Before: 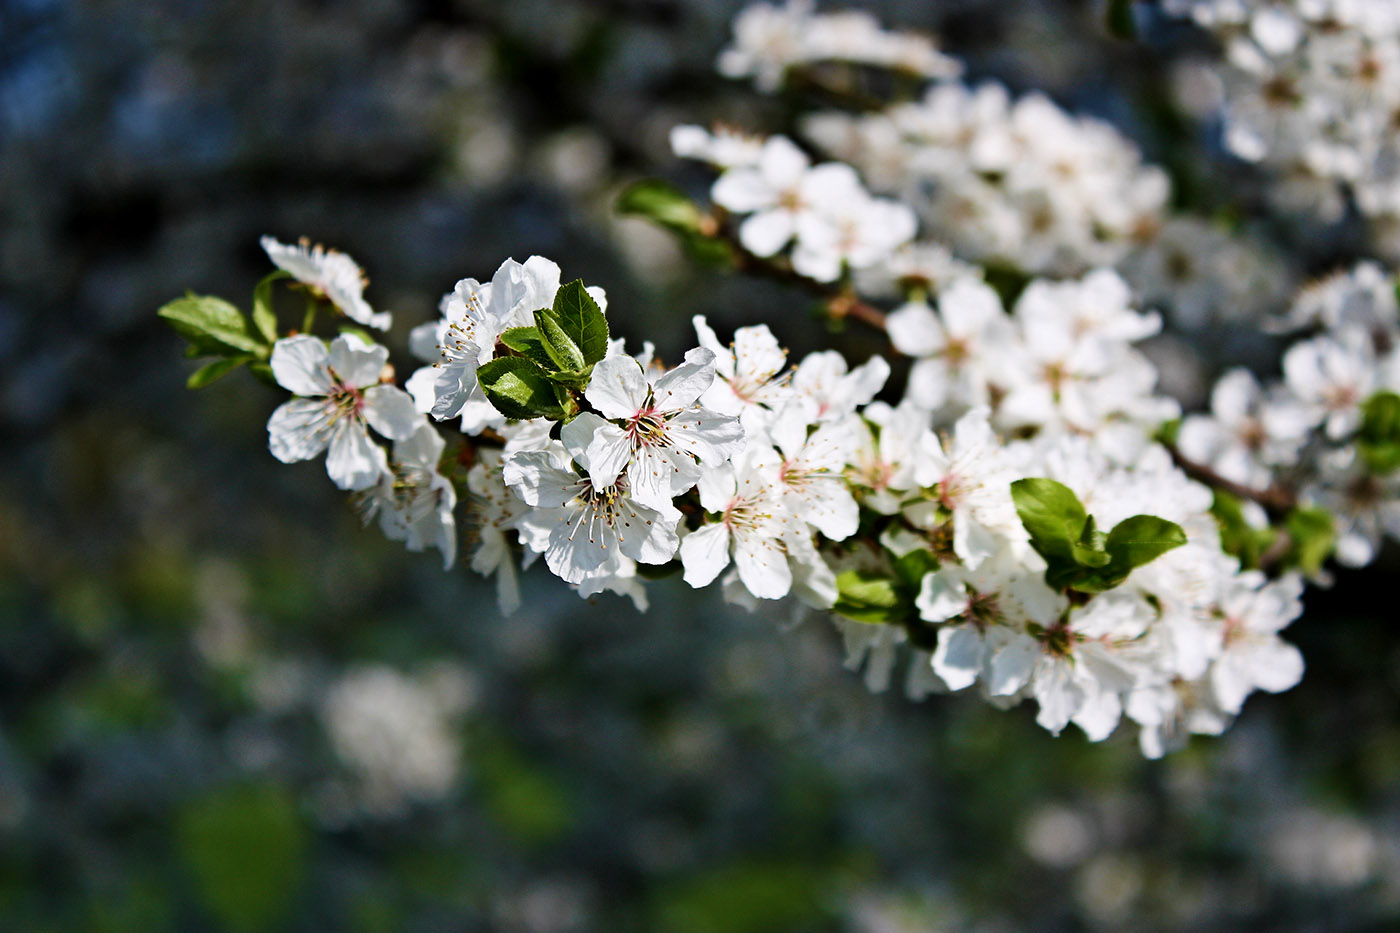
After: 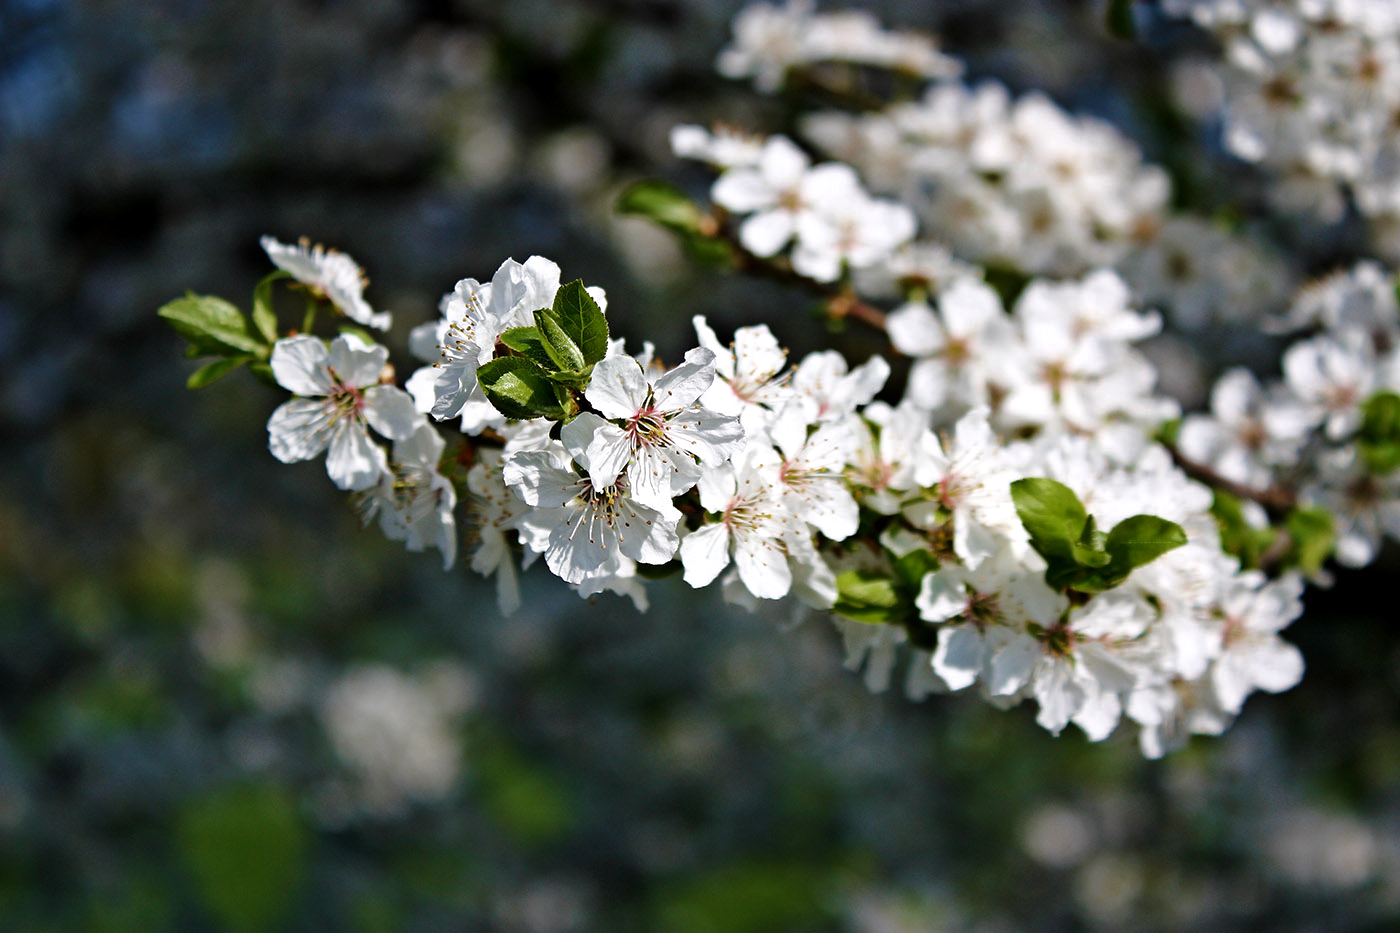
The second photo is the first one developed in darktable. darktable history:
tone equalizer: -8 EV -0.001 EV, -7 EV 0.003 EV, -6 EV -0.002 EV, -5 EV -0.007 EV, -4 EV -0.056 EV, -3 EV -0.206 EV, -2 EV -0.244 EV, -1 EV 0.114 EV, +0 EV 0.31 EV, edges refinement/feathering 500, mask exposure compensation -1.57 EV, preserve details no
